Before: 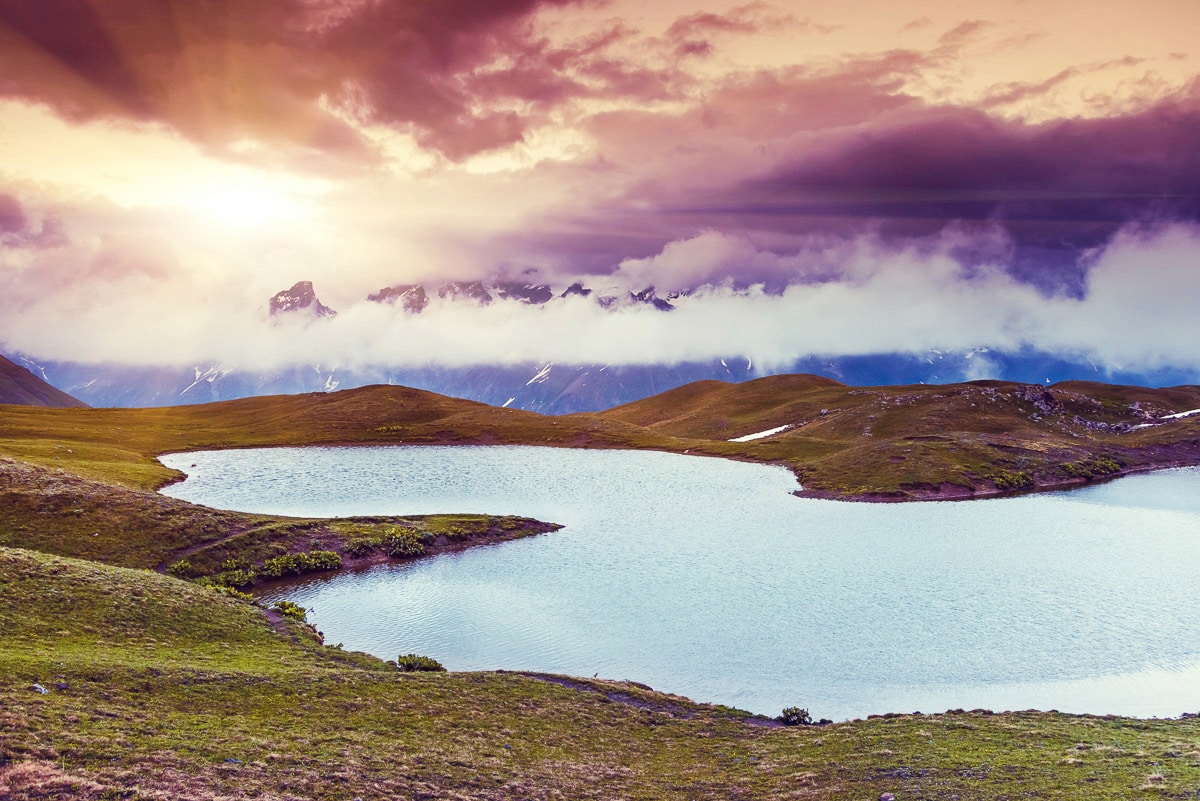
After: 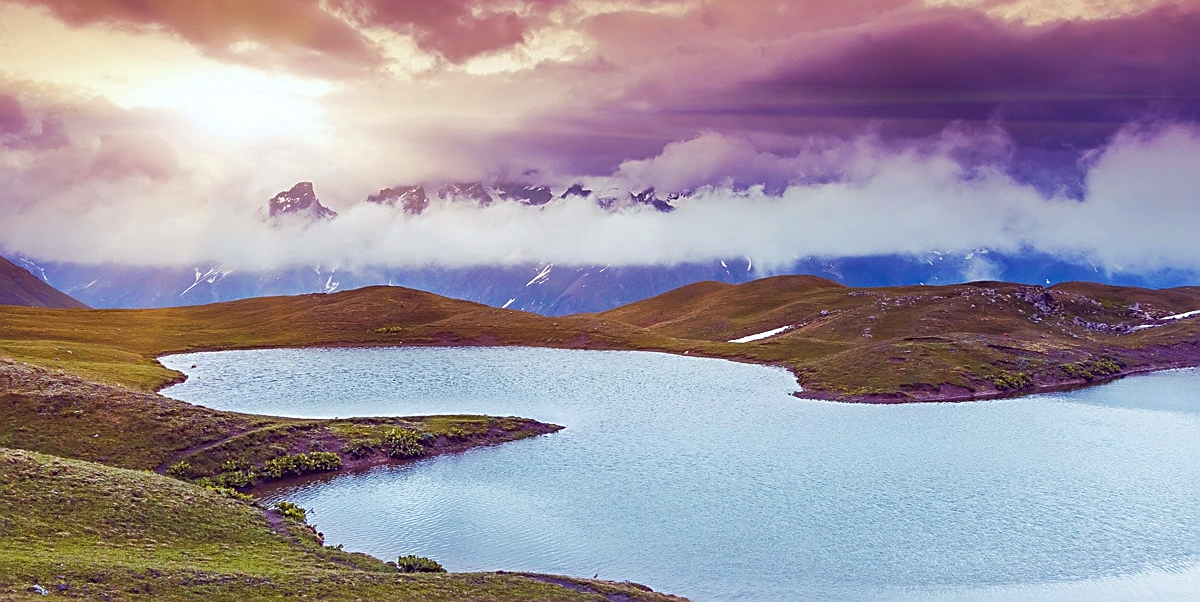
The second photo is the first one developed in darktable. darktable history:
shadows and highlights: on, module defaults
crop and rotate: top 12.416%, bottom 12.412%
sharpen: on, module defaults
color calibration: illuminant as shot in camera, x 0.358, y 0.373, temperature 4628.91 K
